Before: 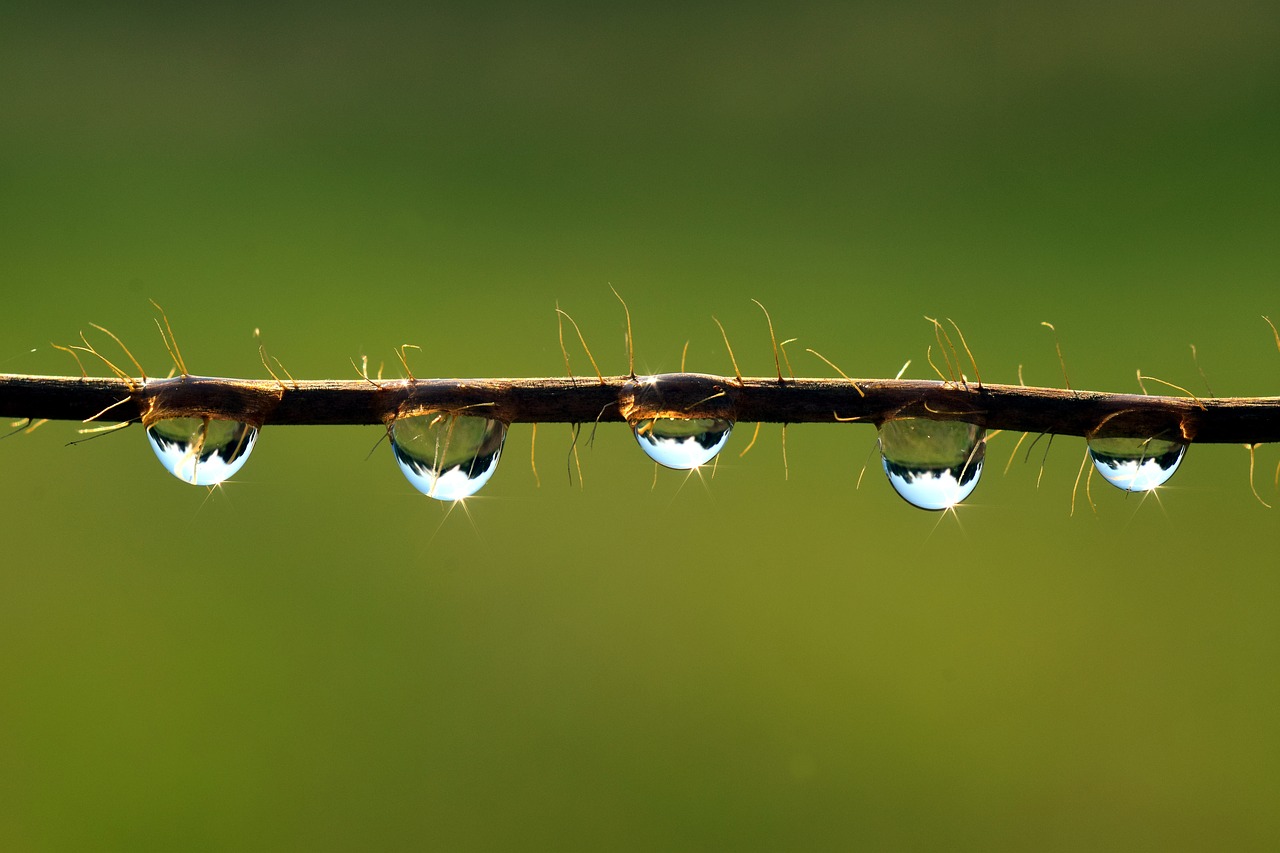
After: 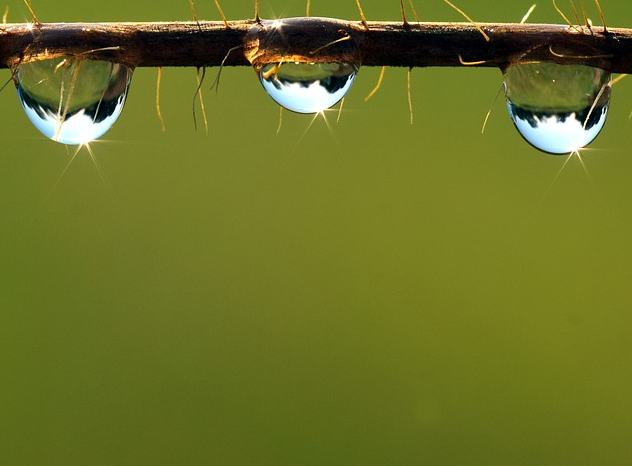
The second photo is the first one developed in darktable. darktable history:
crop: left 29.352%, top 41.763%, right 21.029%, bottom 3.495%
